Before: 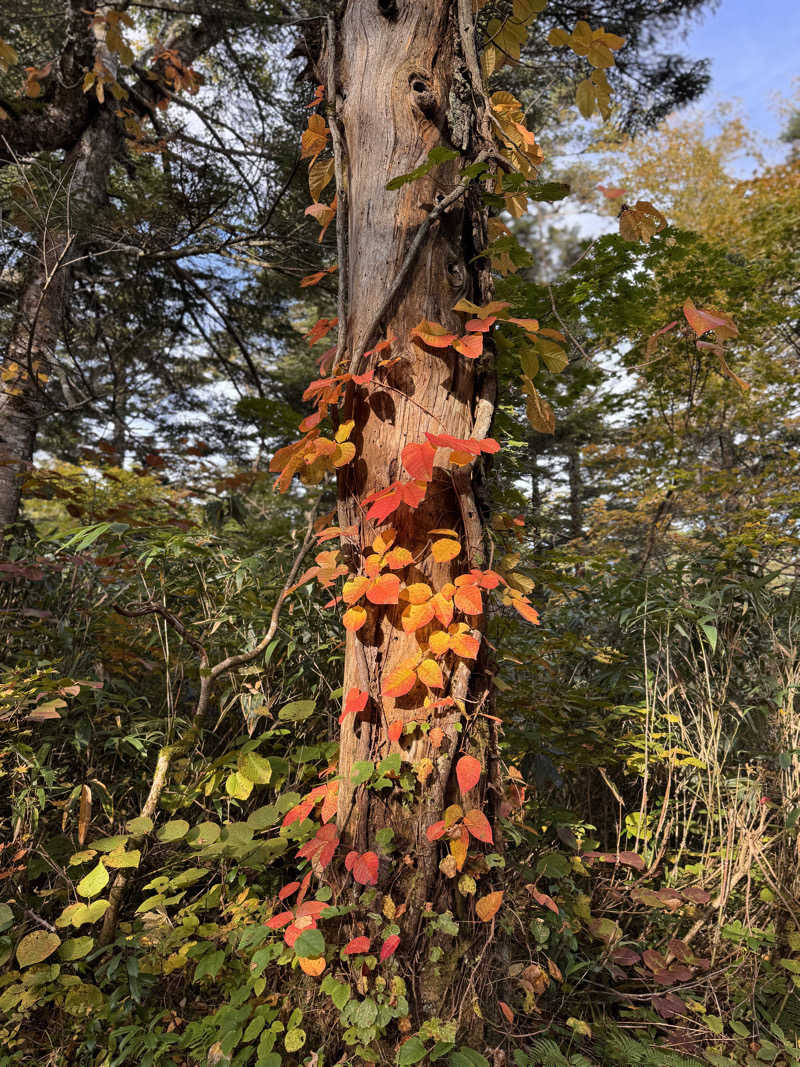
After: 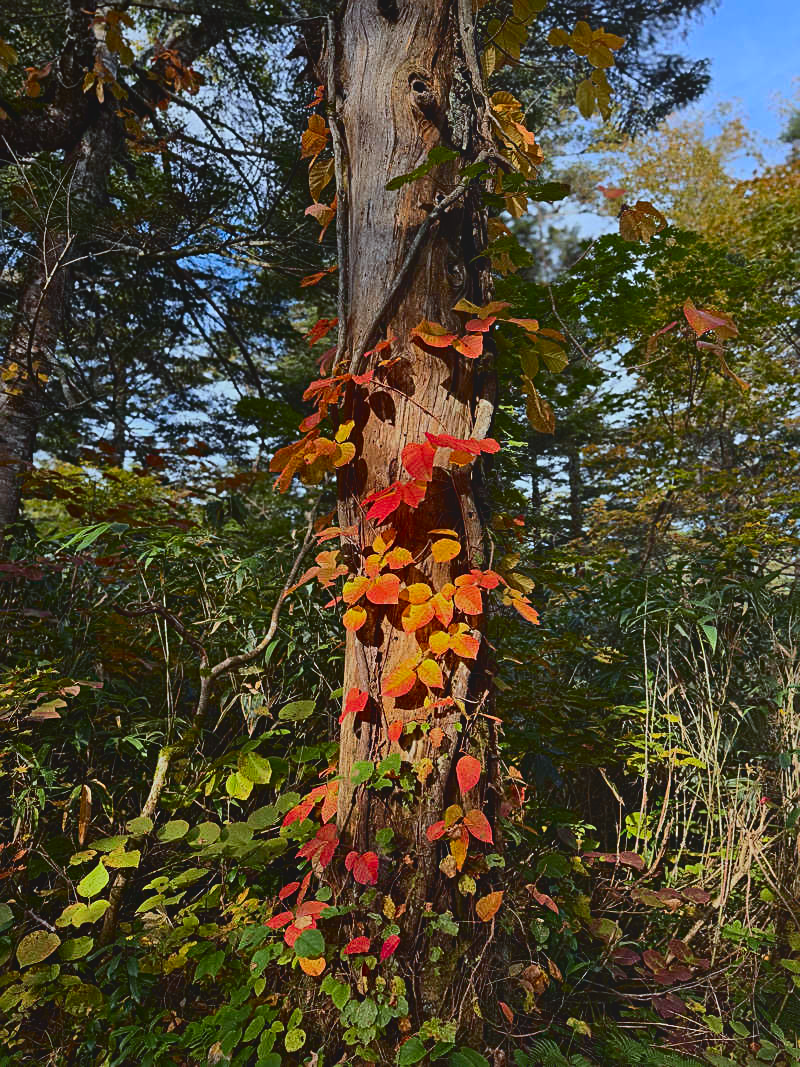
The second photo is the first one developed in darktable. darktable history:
color calibration: illuminant Planckian (black body), x 0.368, y 0.36, temperature 4275.39 K
contrast brightness saturation: contrast 0.186, brightness -0.102, saturation 0.213
local contrast: detail 71%
sharpen: on, module defaults
